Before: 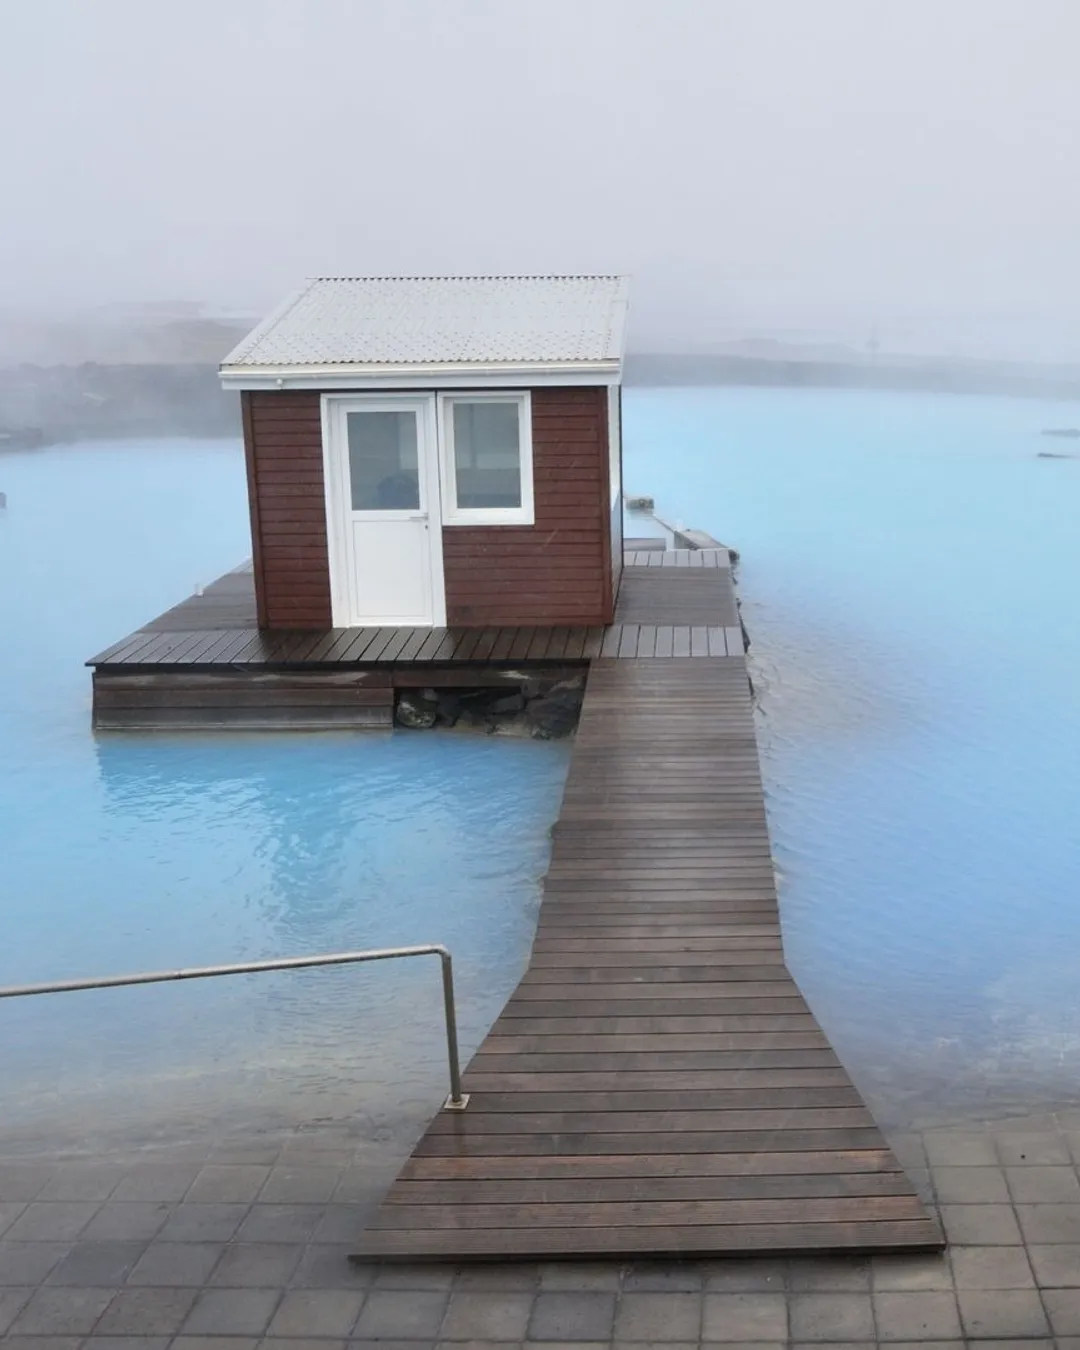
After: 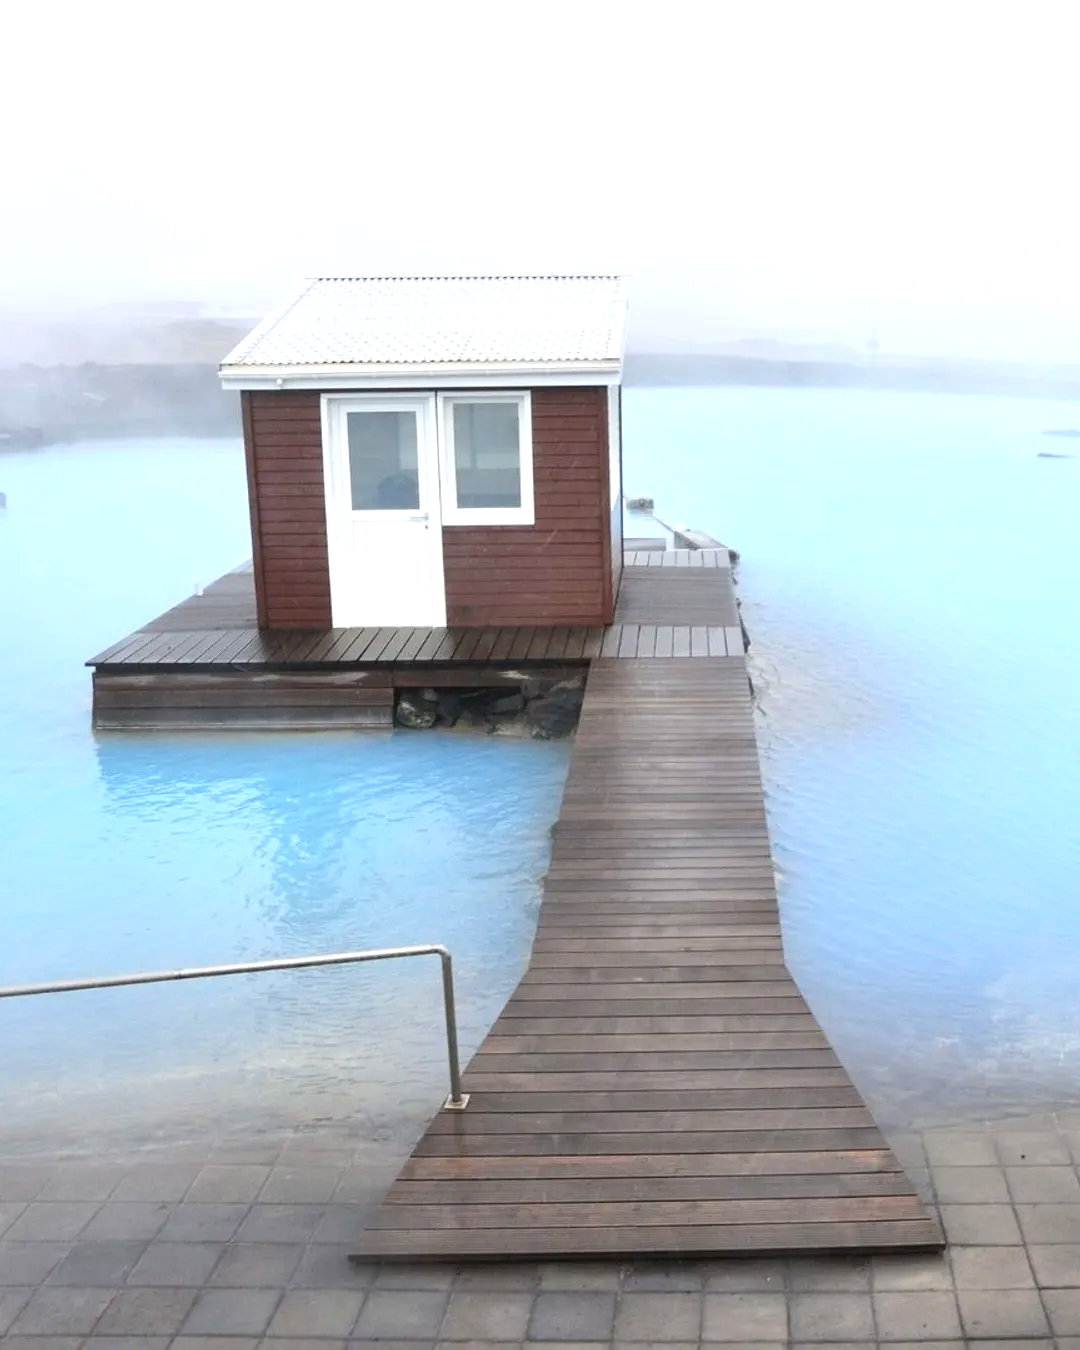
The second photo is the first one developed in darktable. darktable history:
exposure: exposure 0.725 EV, compensate highlight preservation false
